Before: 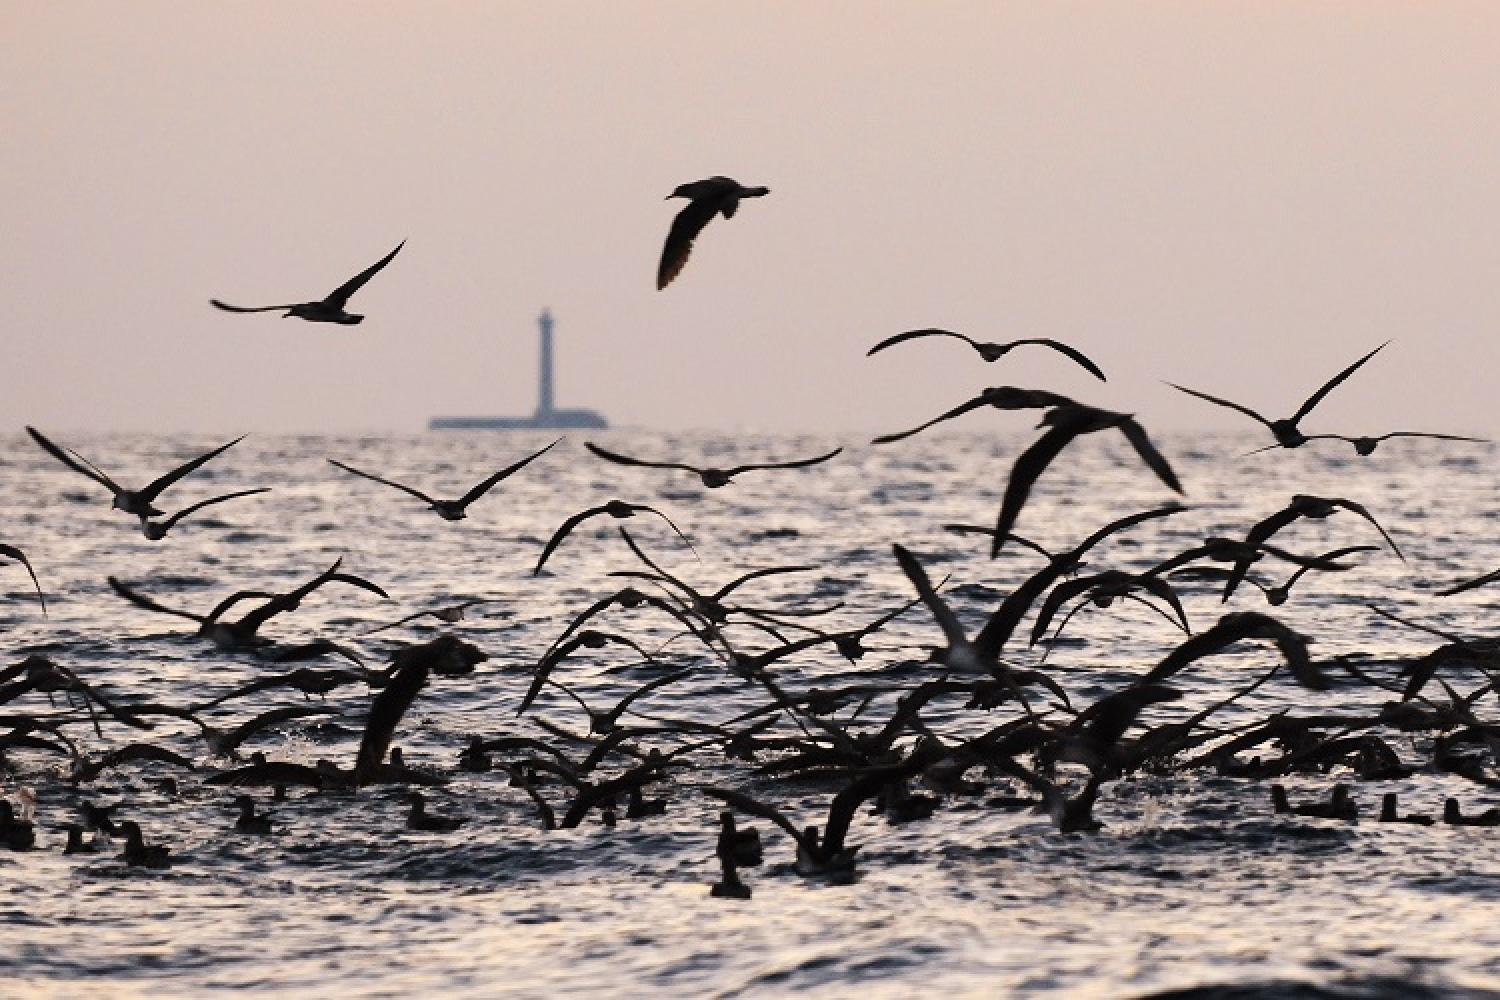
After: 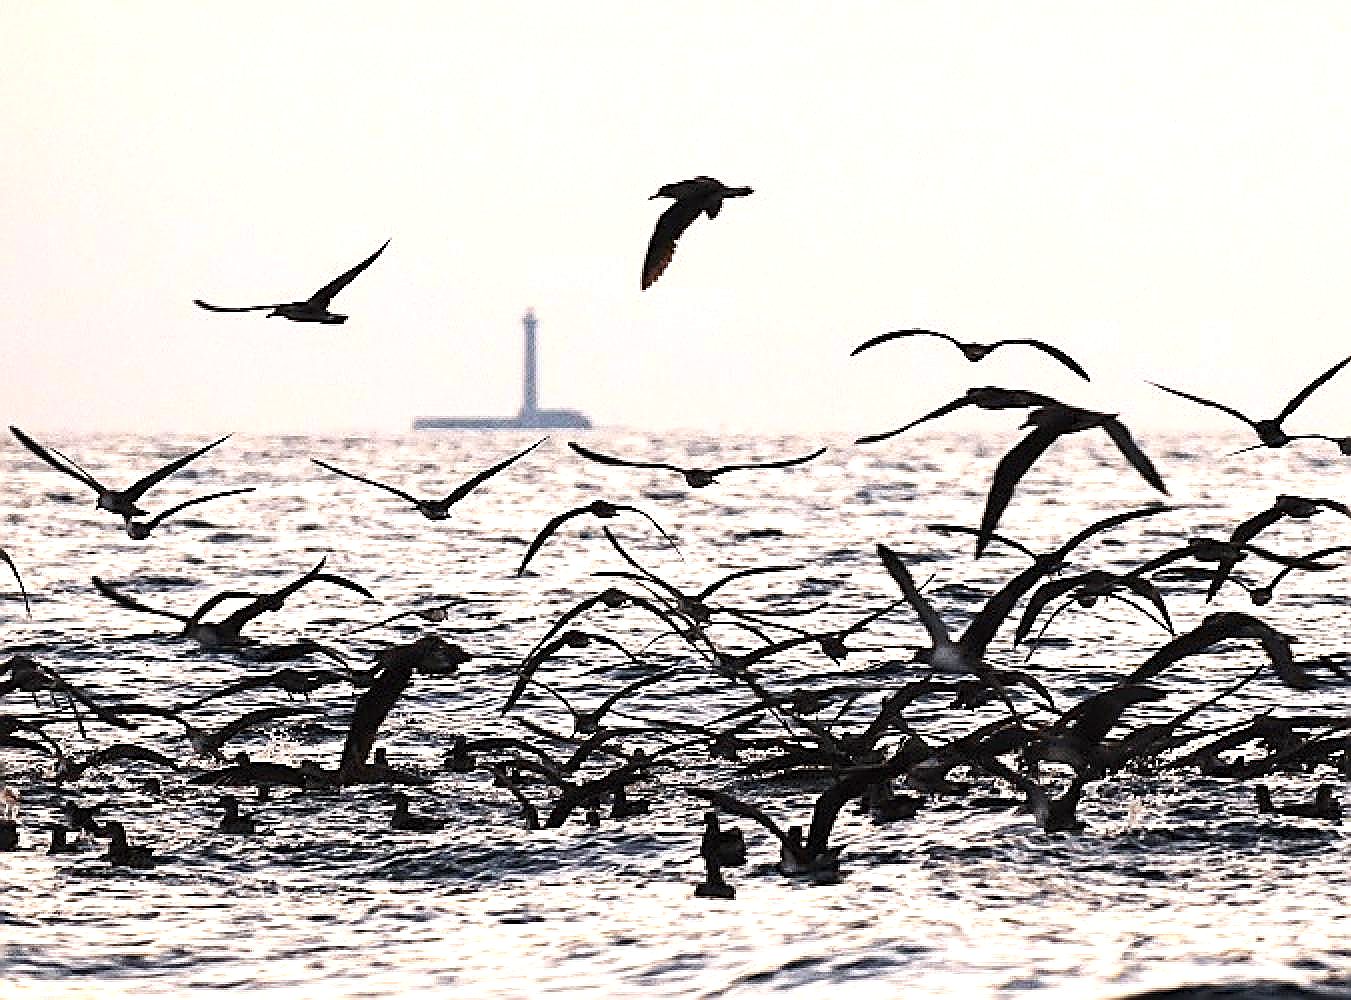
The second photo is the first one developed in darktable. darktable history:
sharpen: amount 1.861
exposure: exposure 0.935 EV, compensate highlight preservation false
crop and rotate: left 1.088%, right 8.807%
